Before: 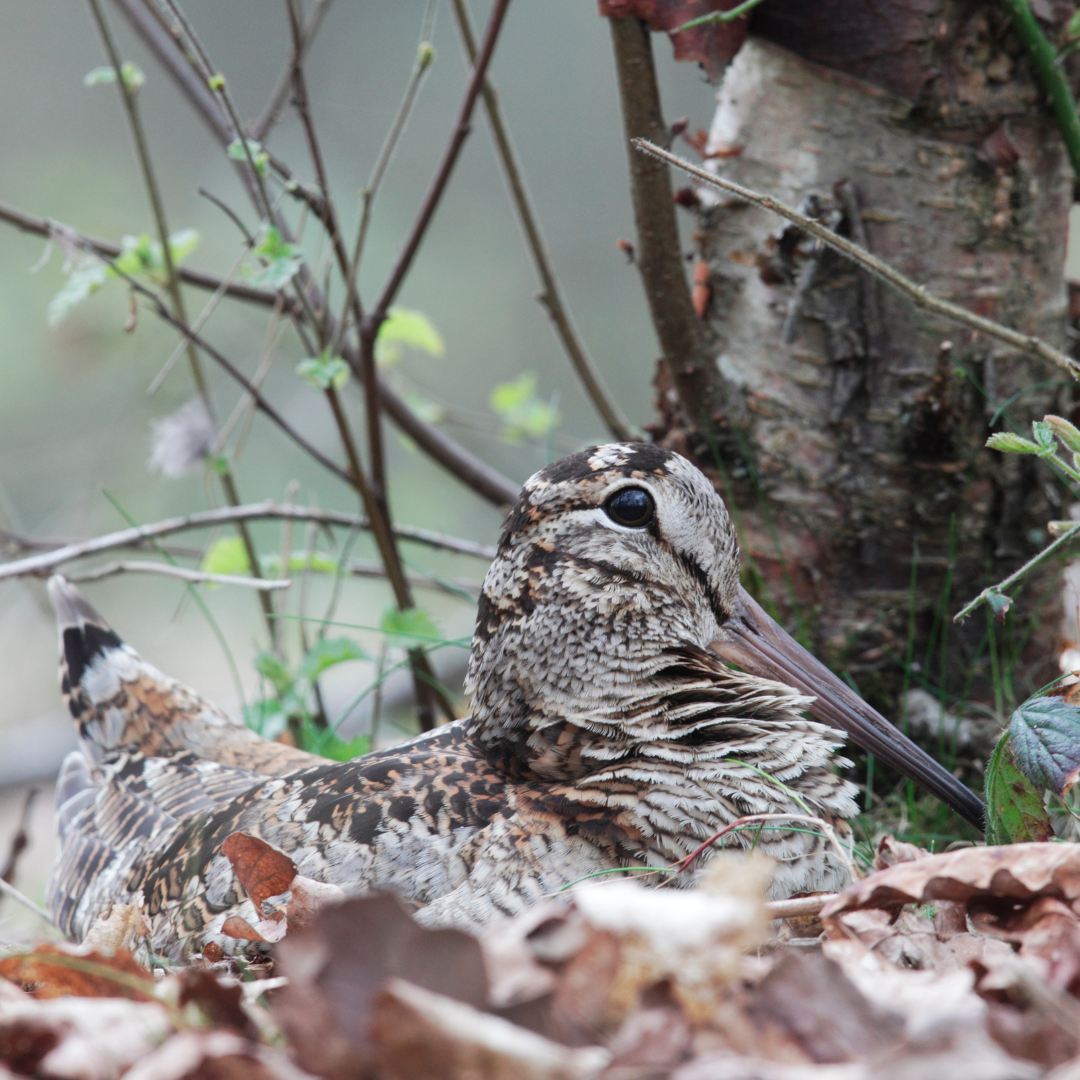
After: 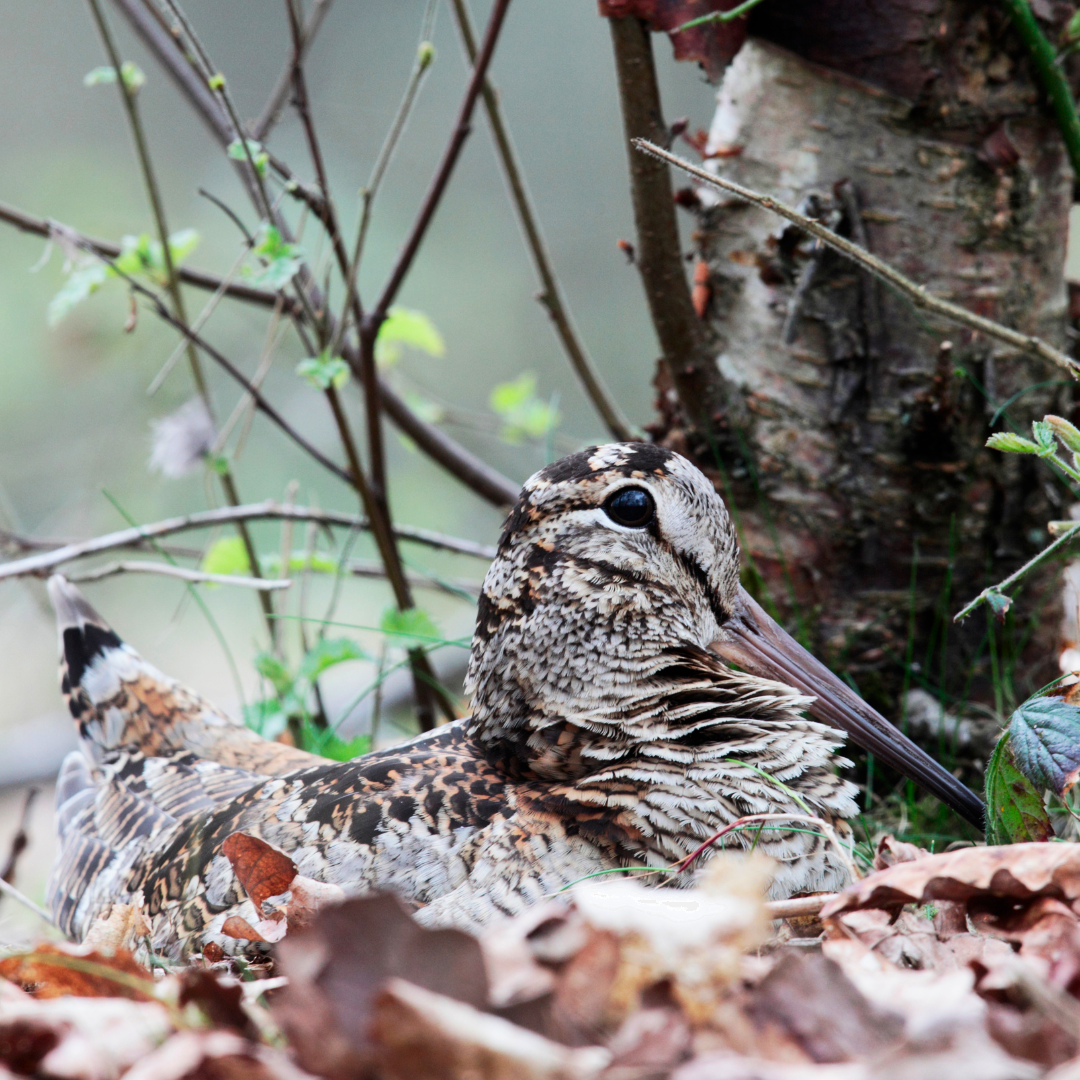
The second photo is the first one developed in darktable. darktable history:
contrast brightness saturation: contrast 0.184, saturation 0.304
filmic rgb: middle gray luminance 18.27%, black relative exposure -11.46 EV, white relative exposure 2.58 EV, target black luminance 0%, hardness 8.44, latitude 98.28%, contrast 1.083, shadows ↔ highlights balance 0.479%
